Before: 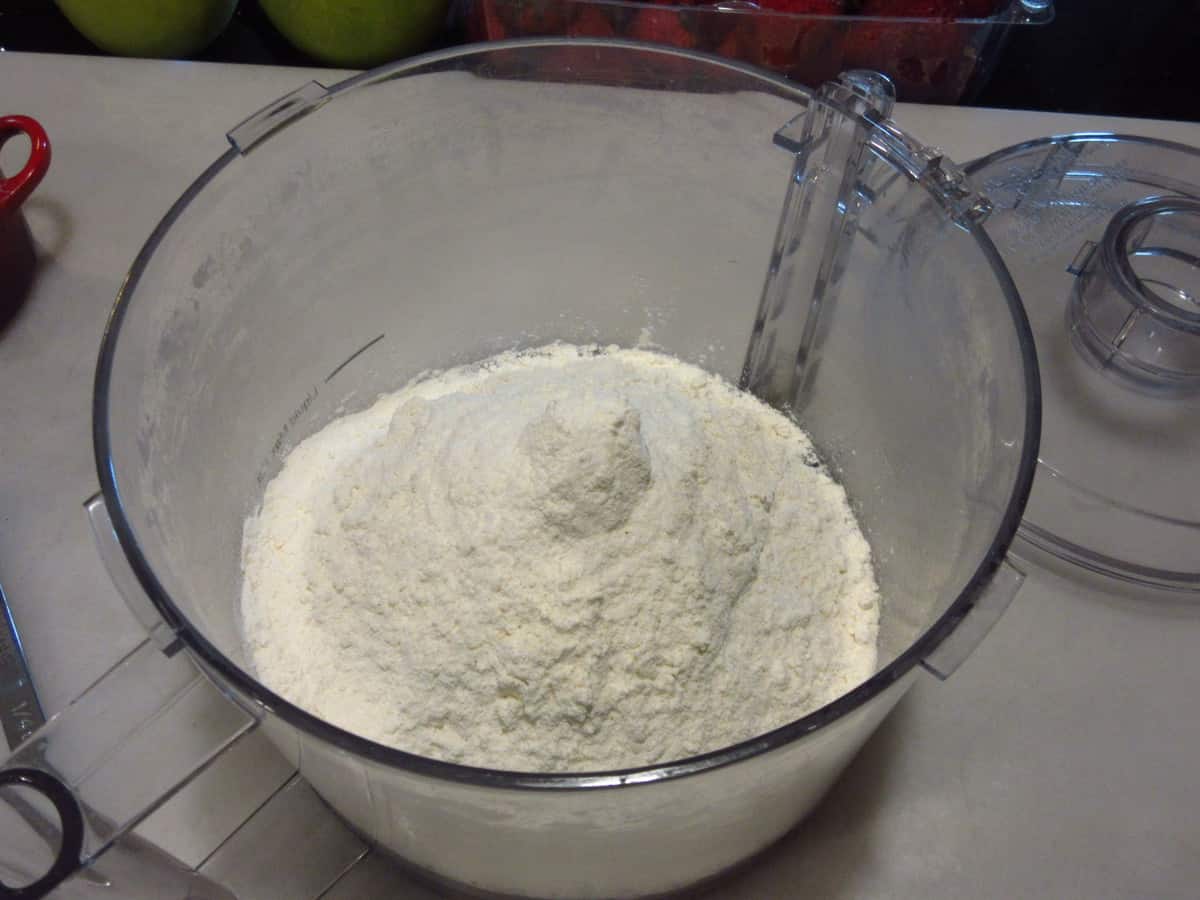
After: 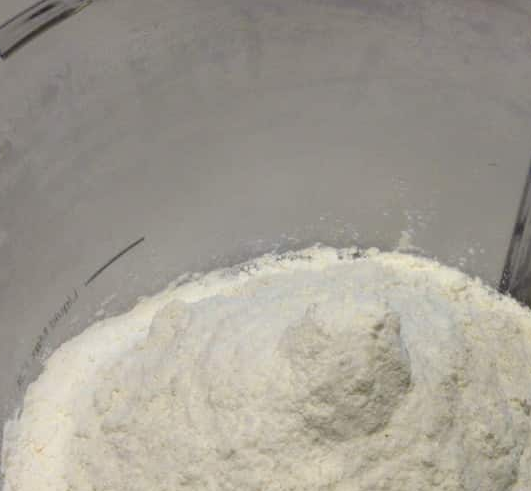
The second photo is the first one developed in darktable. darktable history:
crop: left 20.048%, top 10.813%, right 35.629%, bottom 34.536%
